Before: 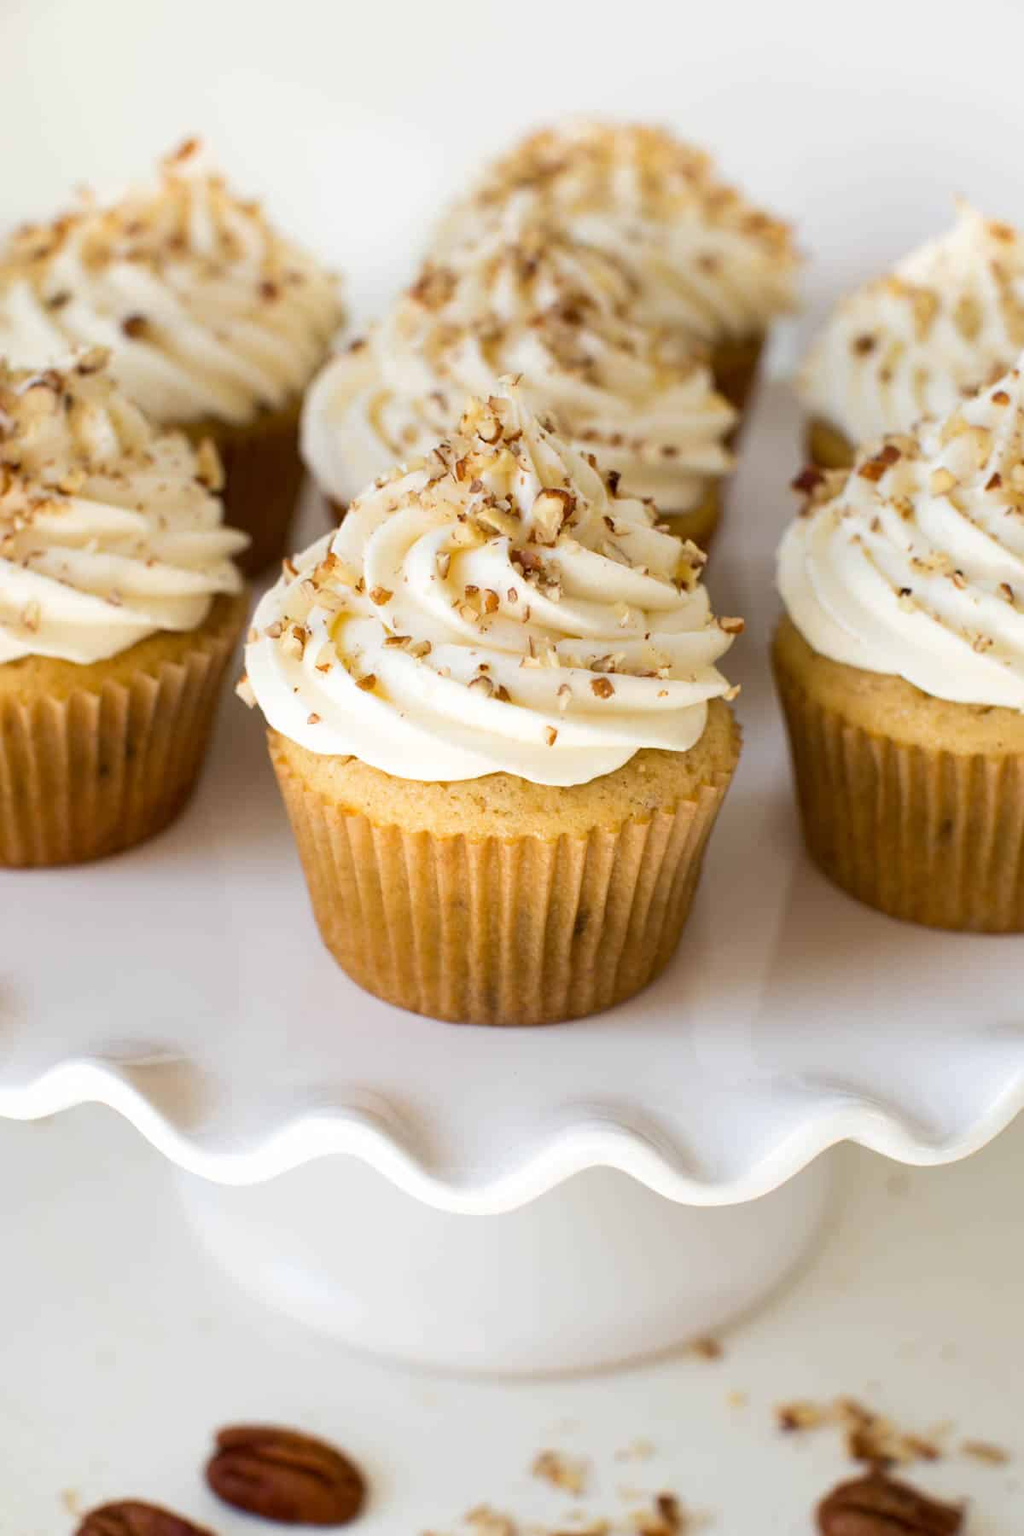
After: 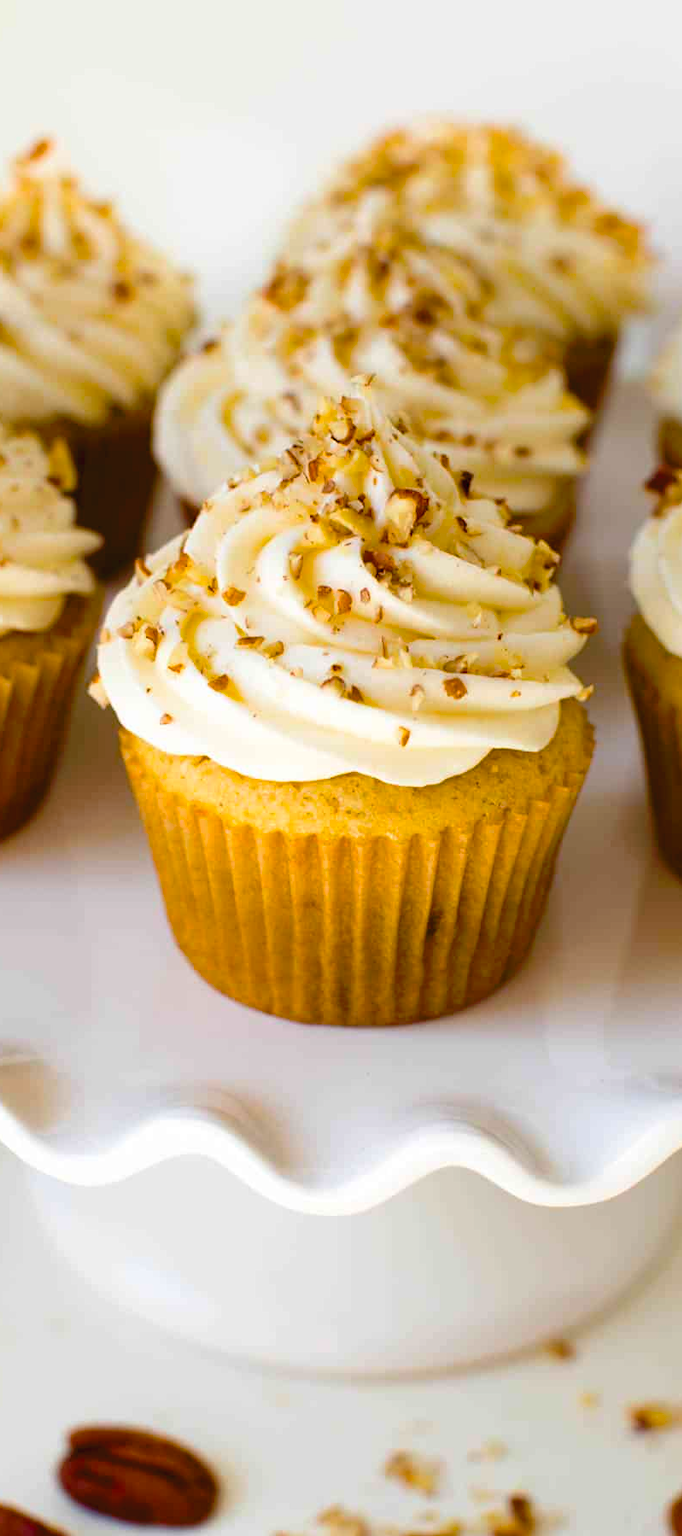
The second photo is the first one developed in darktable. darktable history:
crop and rotate: left 14.436%, right 18.898%
tone curve: curves: ch0 [(0, 0) (0.003, 0.026) (0.011, 0.024) (0.025, 0.022) (0.044, 0.031) (0.069, 0.067) (0.1, 0.094) (0.136, 0.102) (0.177, 0.14) (0.224, 0.189) (0.277, 0.238) (0.335, 0.325) (0.399, 0.379) (0.468, 0.453) (0.543, 0.528) (0.623, 0.609) (0.709, 0.695) (0.801, 0.793) (0.898, 0.898) (1, 1)], preserve colors none
color balance rgb: linear chroma grading › global chroma 15%, perceptual saturation grading › global saturation 30%
